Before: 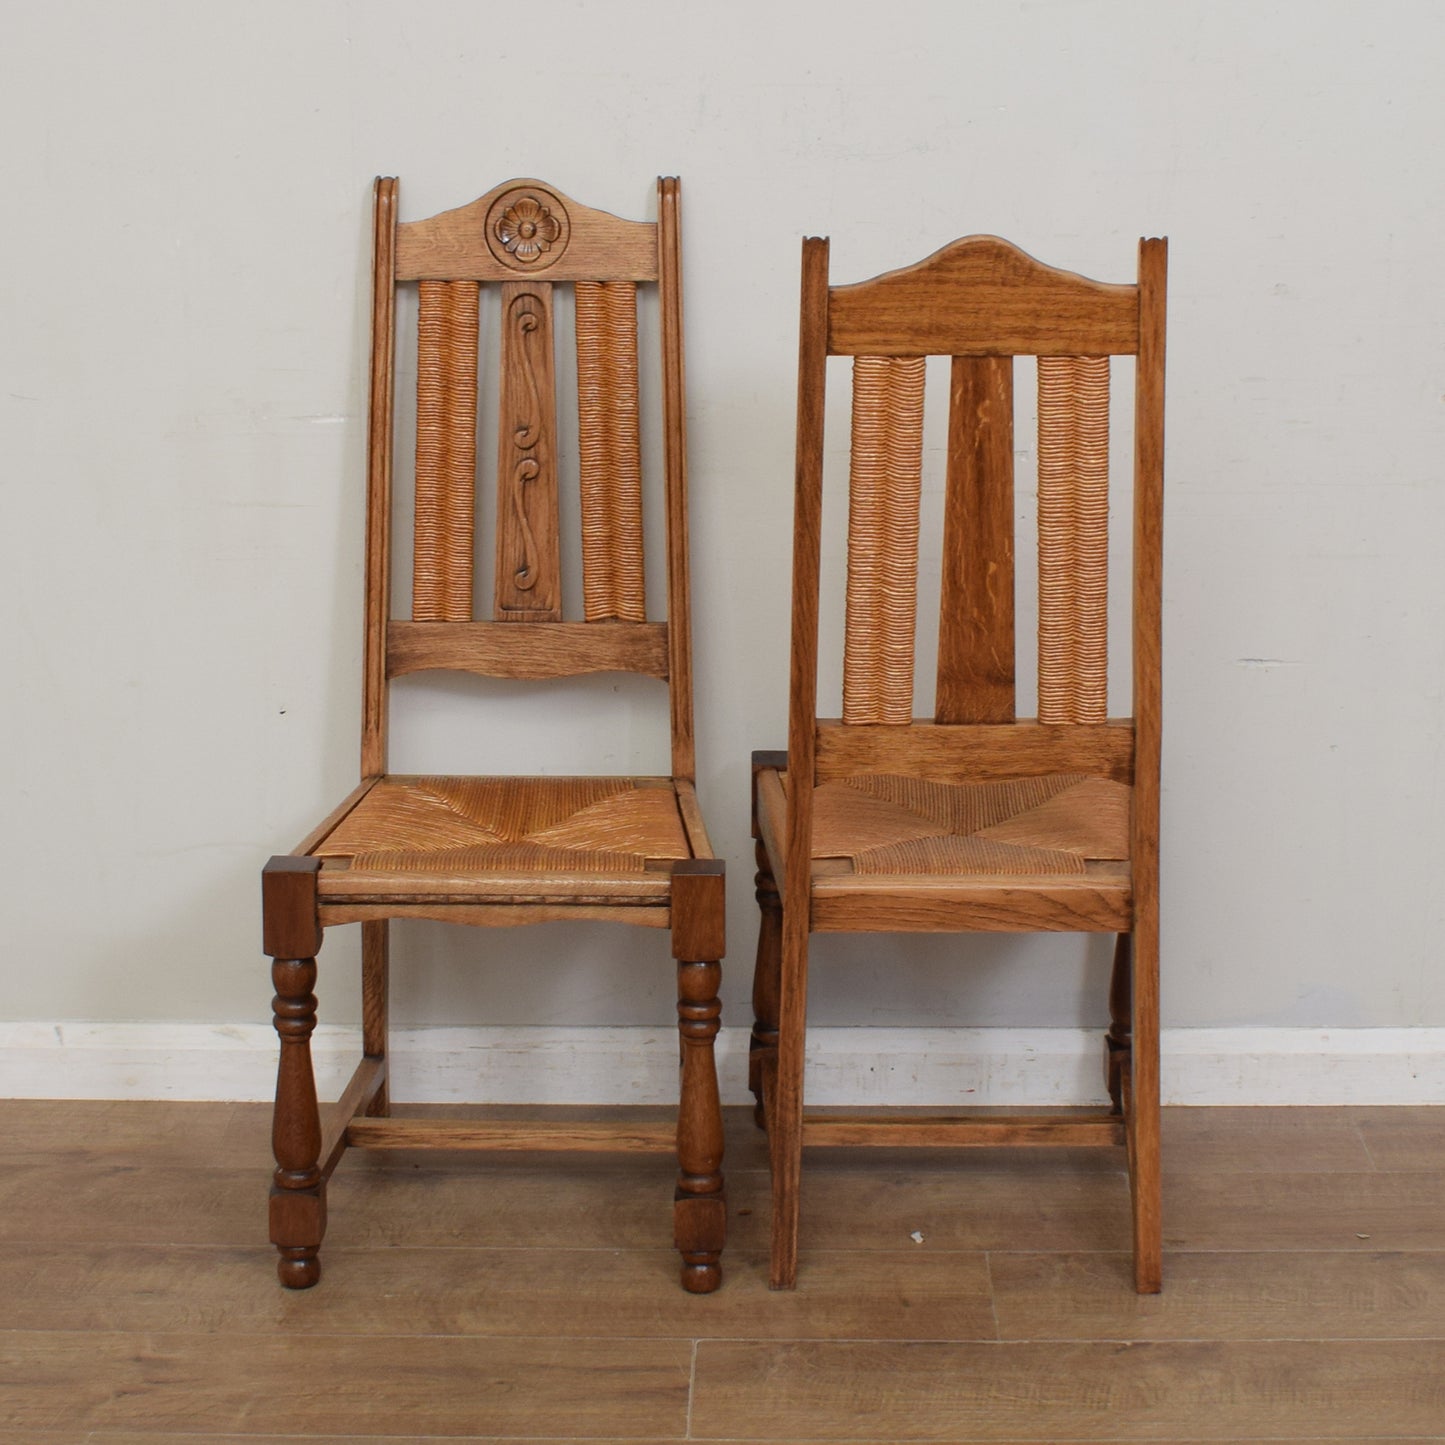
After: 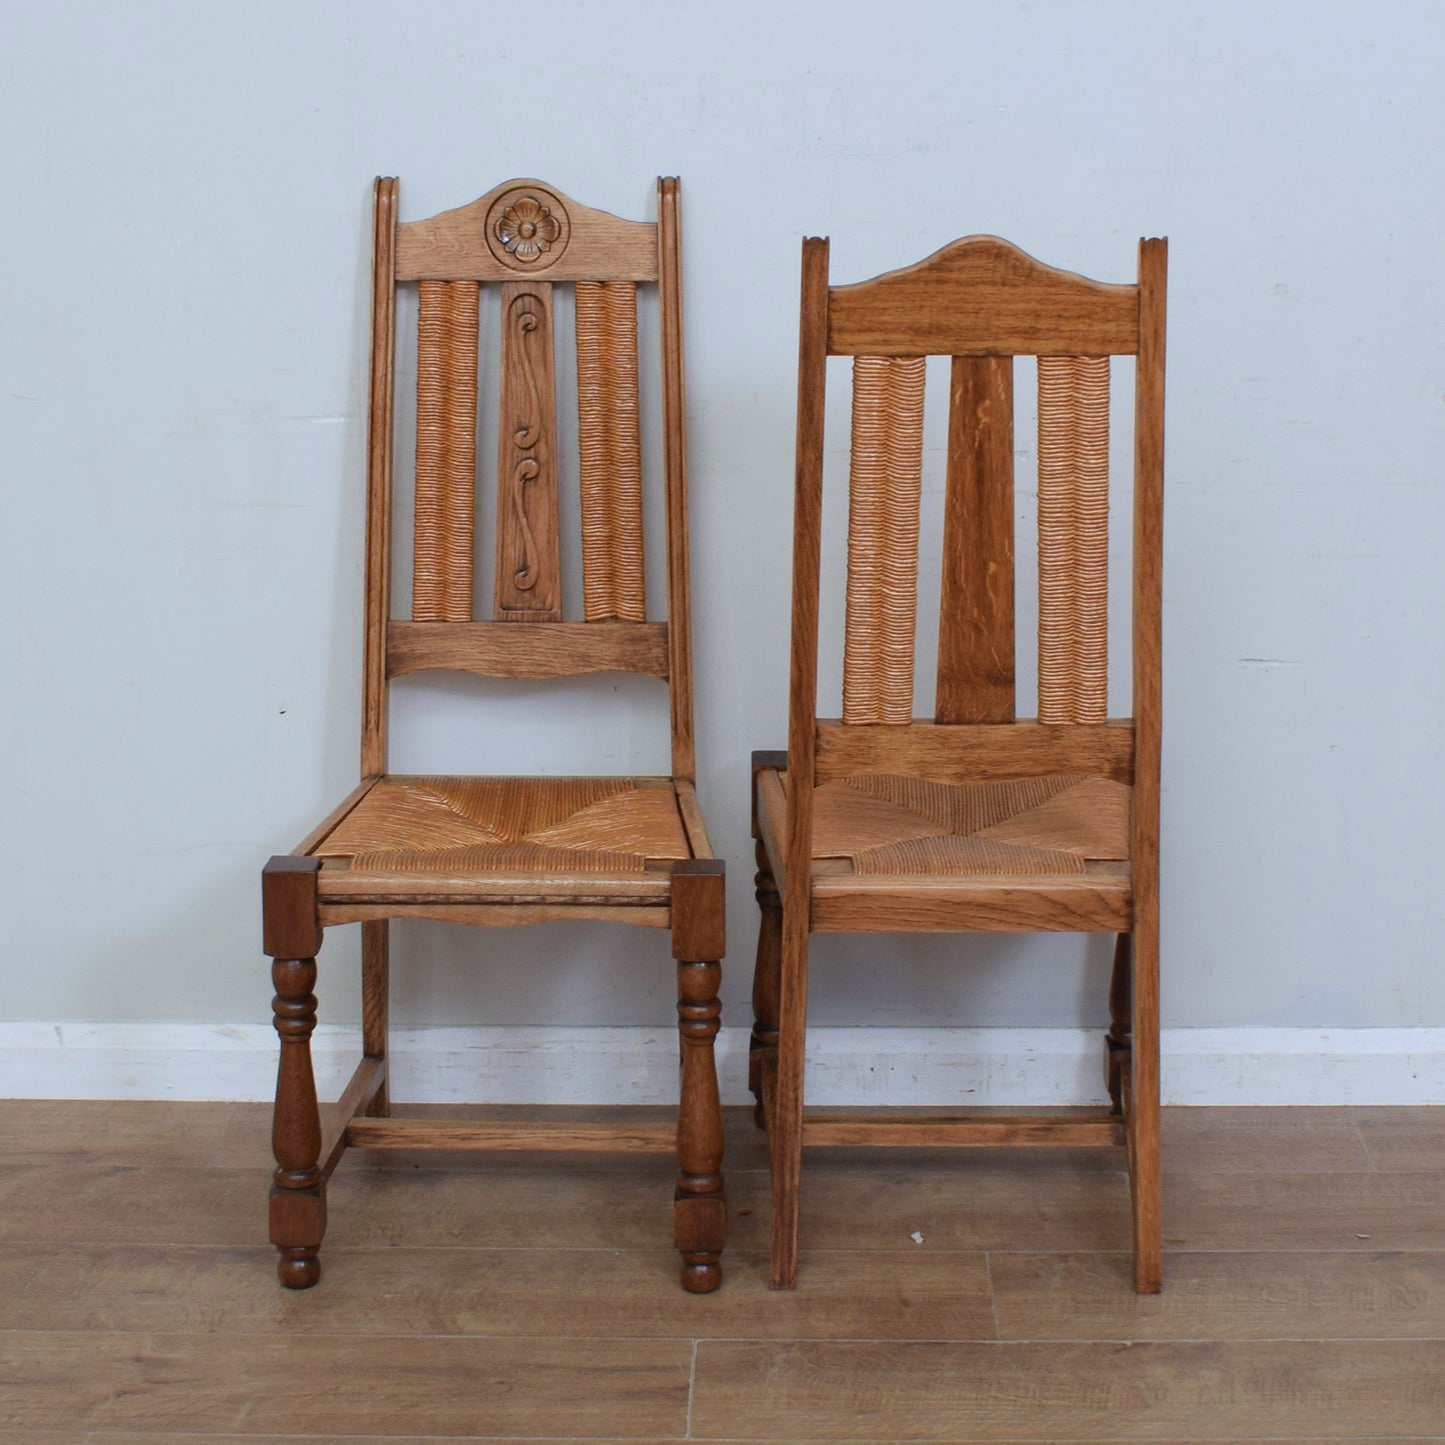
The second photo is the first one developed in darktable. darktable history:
color calibration: x 0.37, y 0.382, temperature 4316.62 K
